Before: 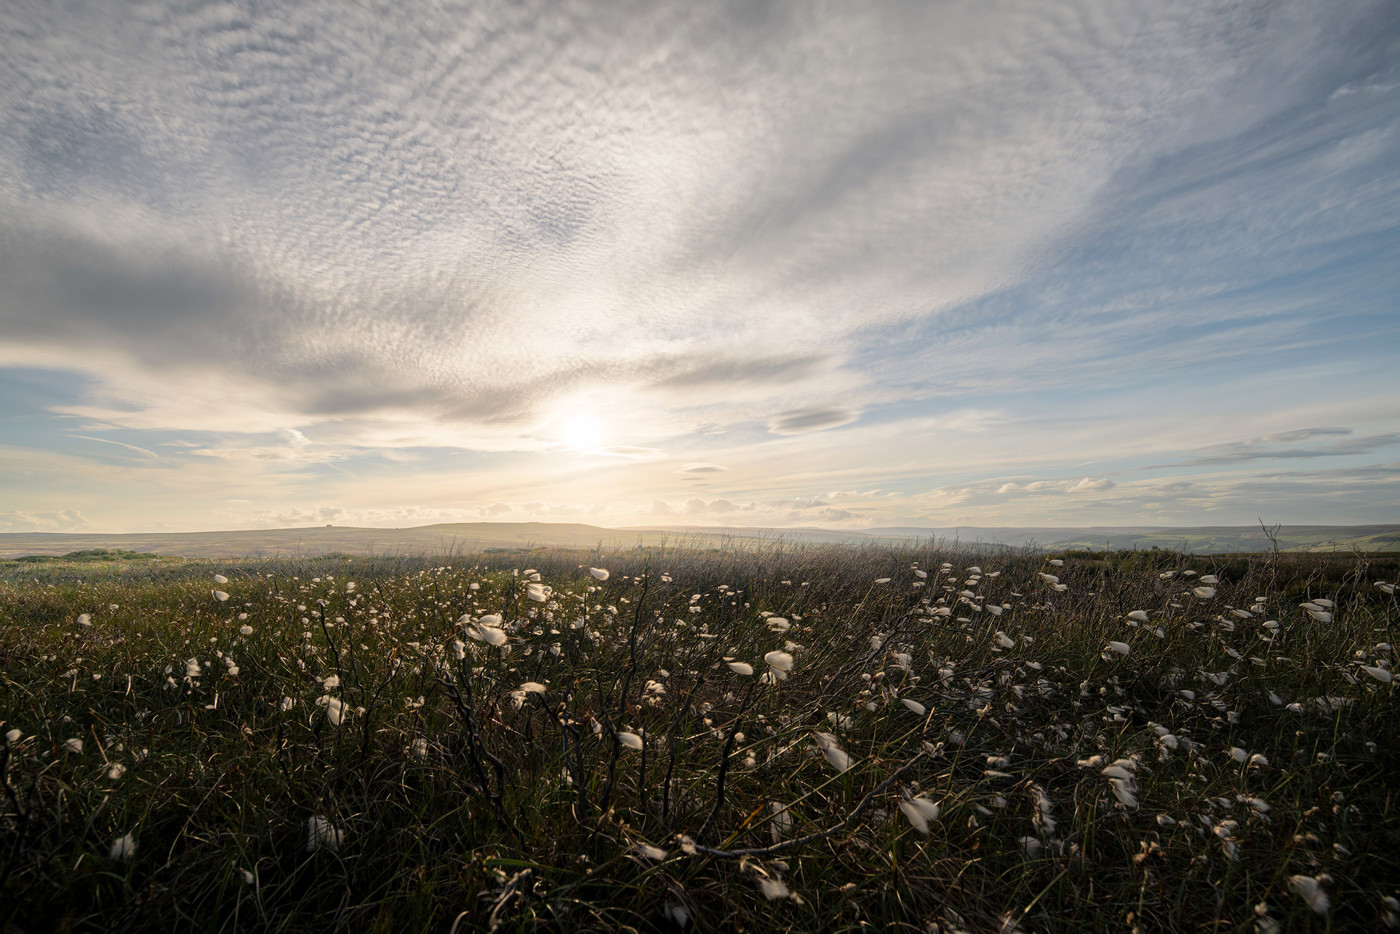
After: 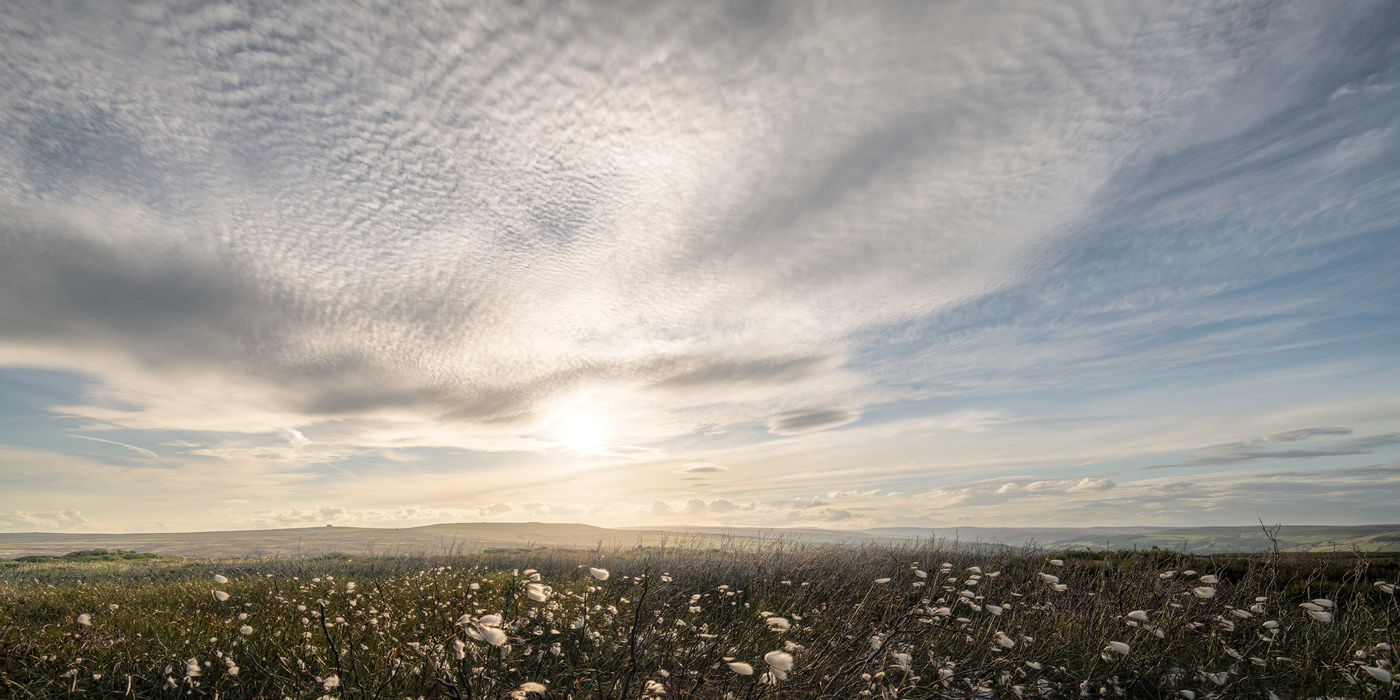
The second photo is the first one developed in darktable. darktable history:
crop: bottom 24.988%
local contrast: on, module defaults
